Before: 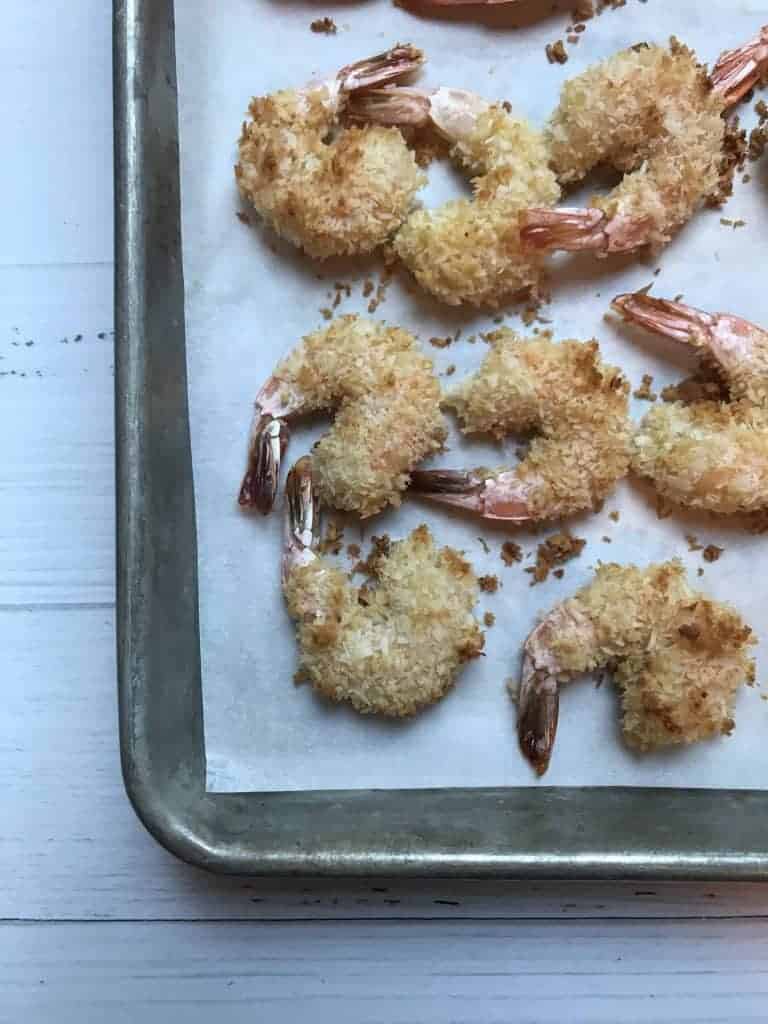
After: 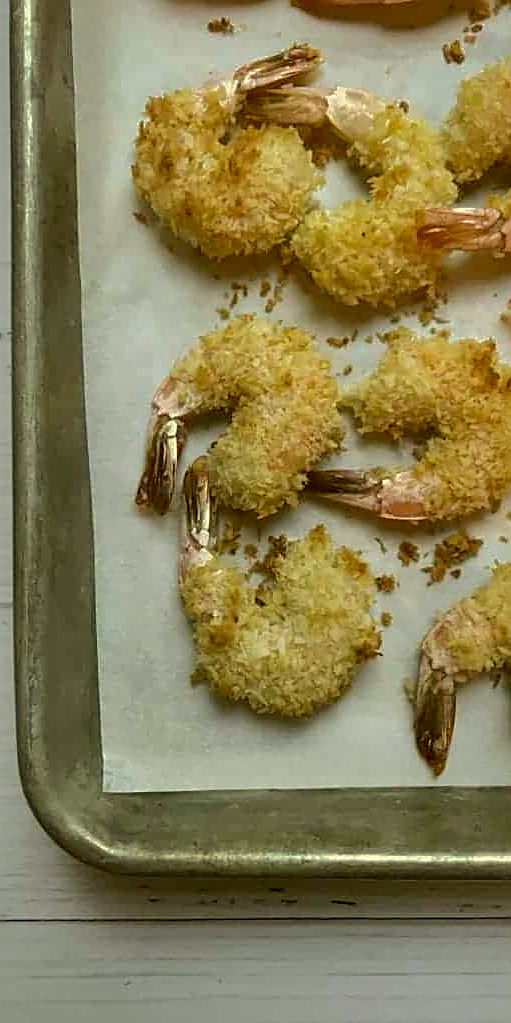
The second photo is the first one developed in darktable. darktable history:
shadows and highlights: shadows 25.25, highlights -69.23
crop and rotate: left 13.465%, right 19.895%
color correction: highlights a* 0.178, highlights b* 28.76, shadows a* -0.256, shadows b* 21.55
sharpen: on, module defaults
